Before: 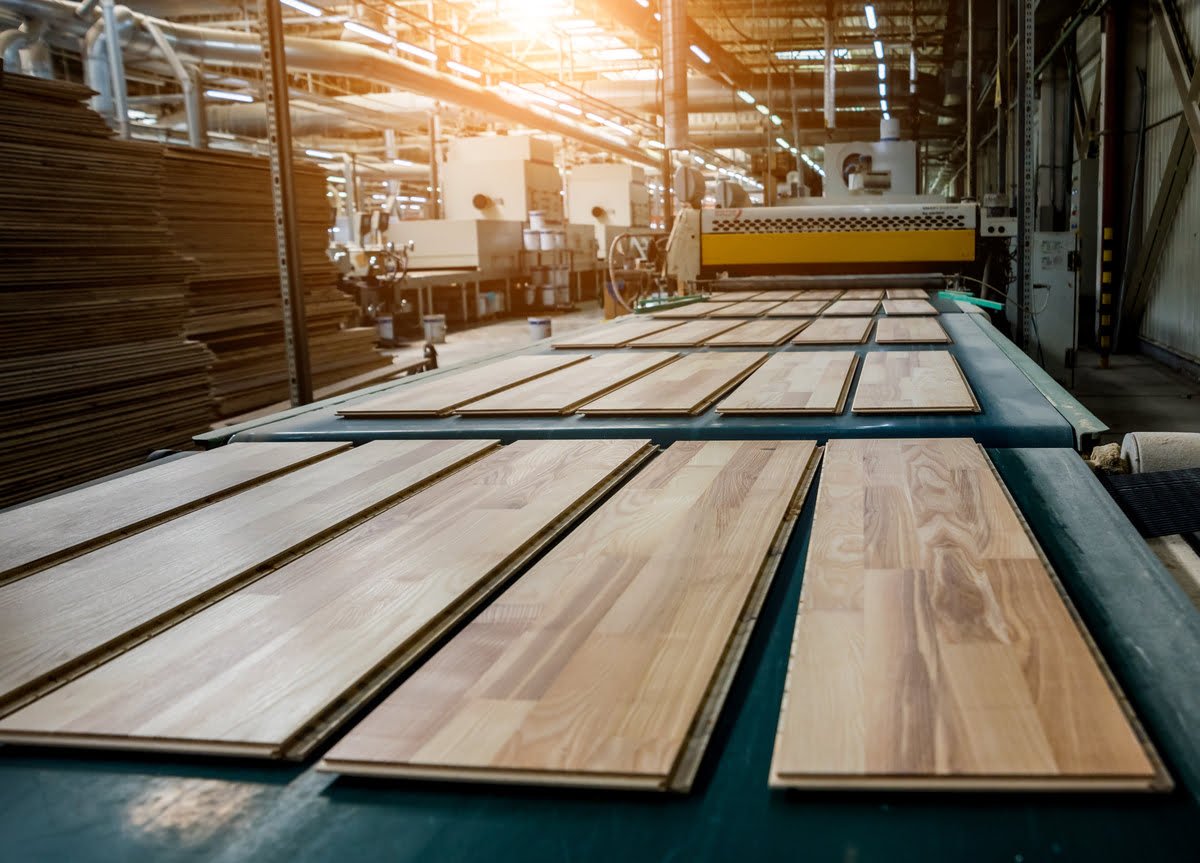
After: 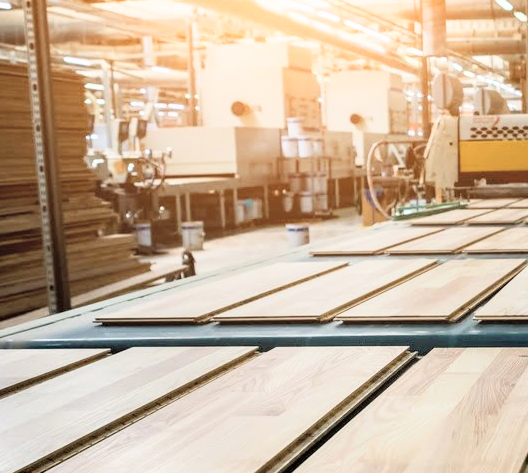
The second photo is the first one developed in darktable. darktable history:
contrast brightness saturation: brightness 0.28
shadows and highlights: shadows -62.32, white point adjustment -5.22, highlights 61.59
crop: left 20.248%, top 10.86%, right 35.675%, bottom 34.321%
levels: levels [0, 0.492, 0.984]
